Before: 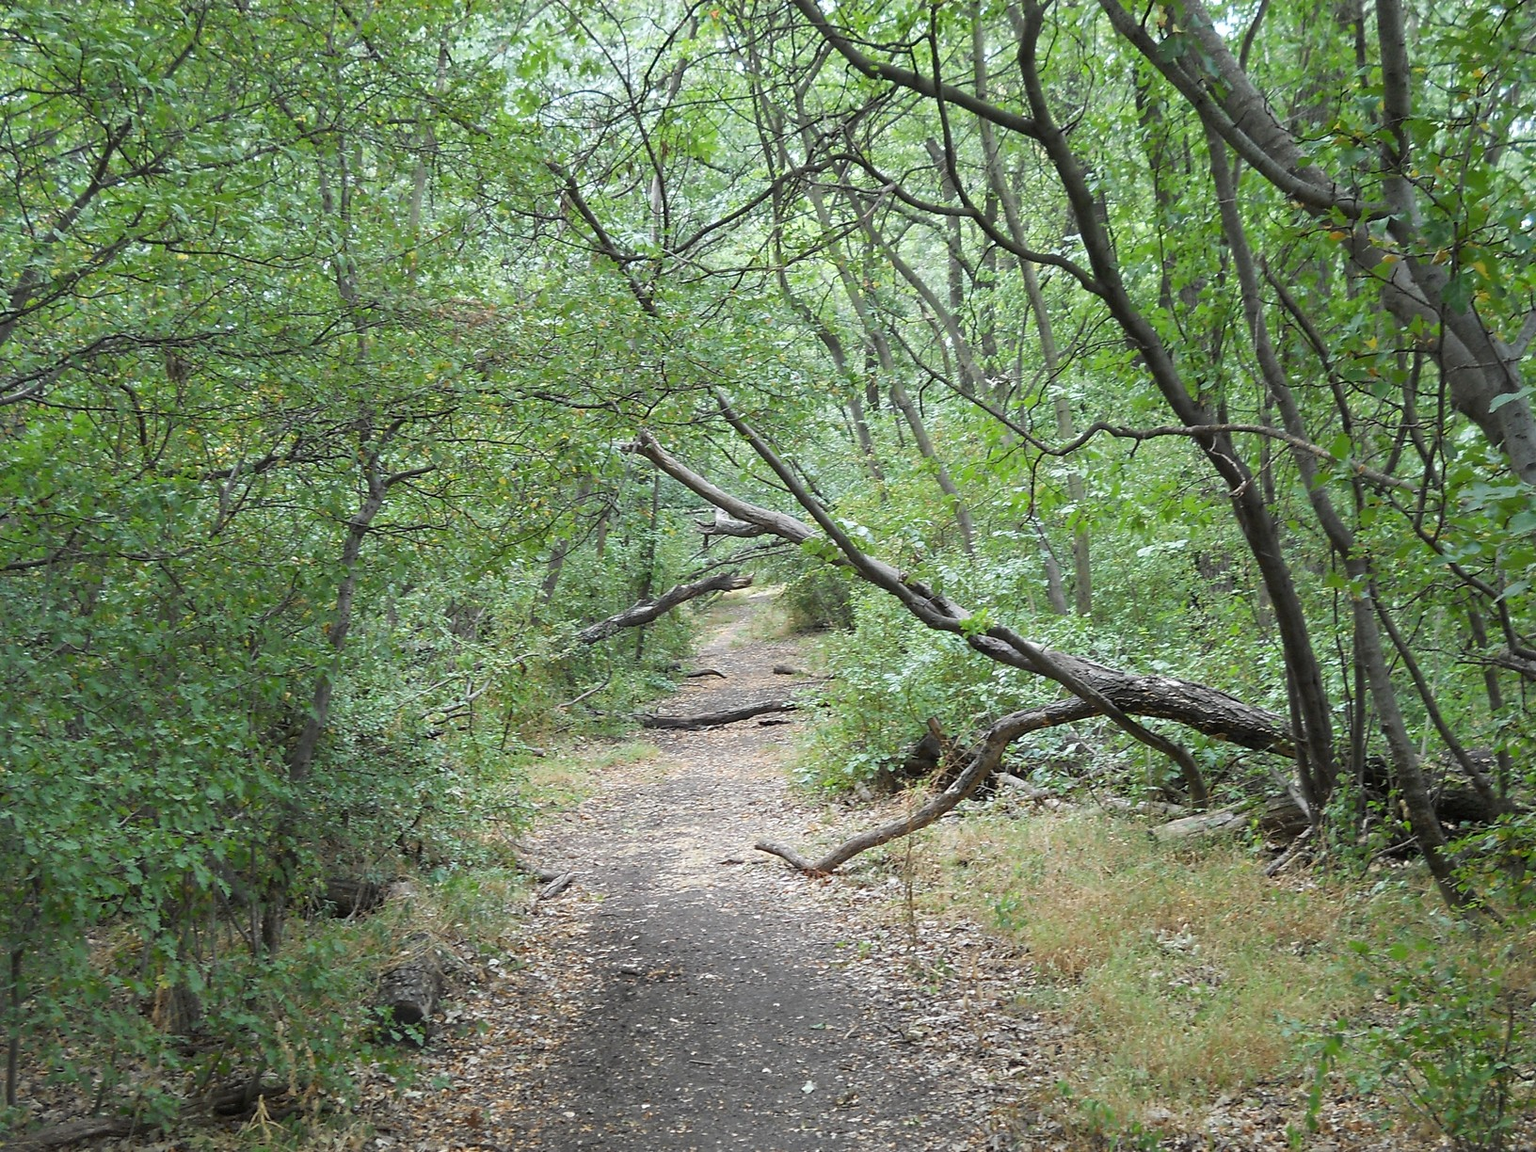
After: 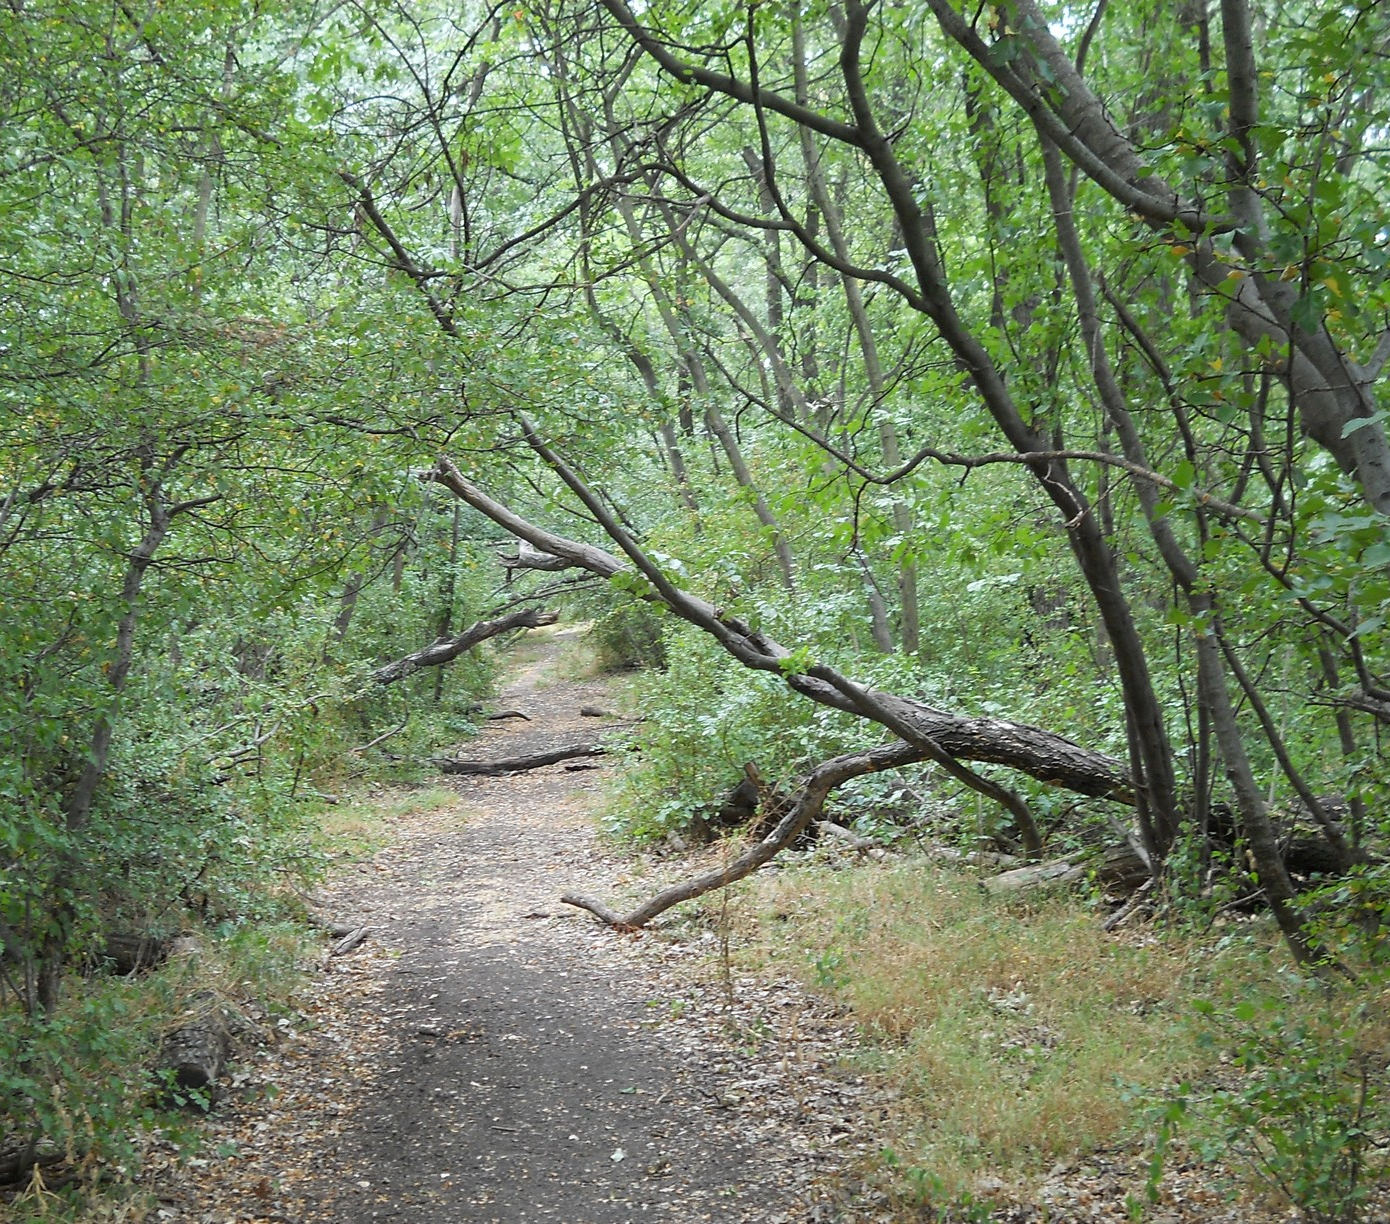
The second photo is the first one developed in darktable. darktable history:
crop and rotate: left 14.798%
